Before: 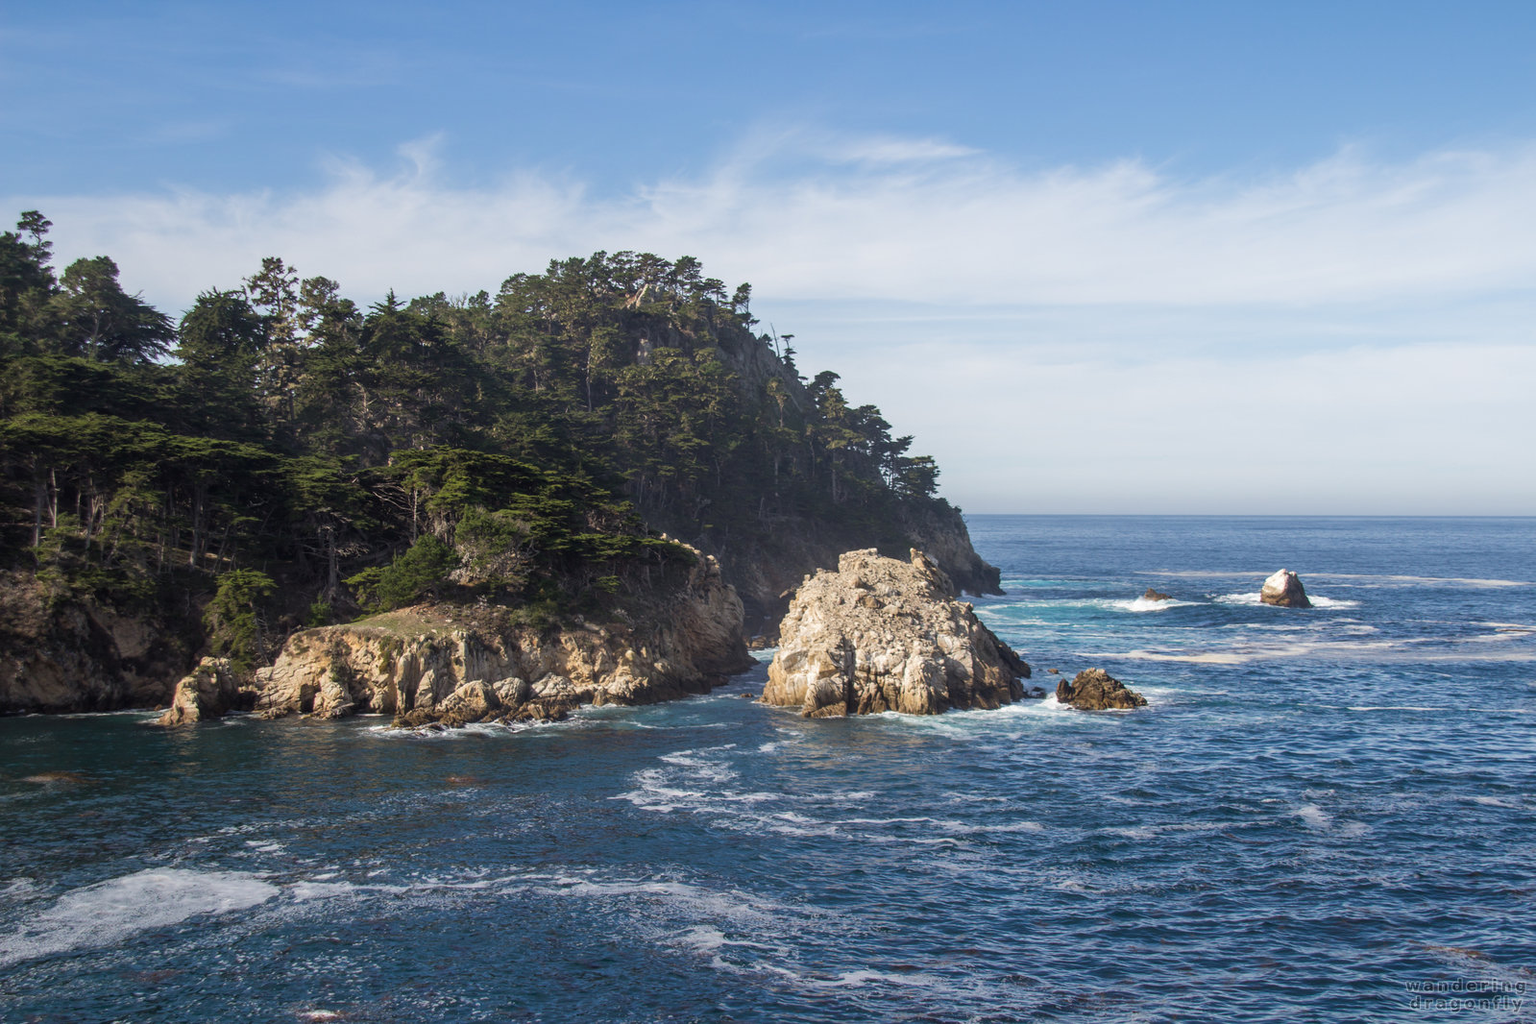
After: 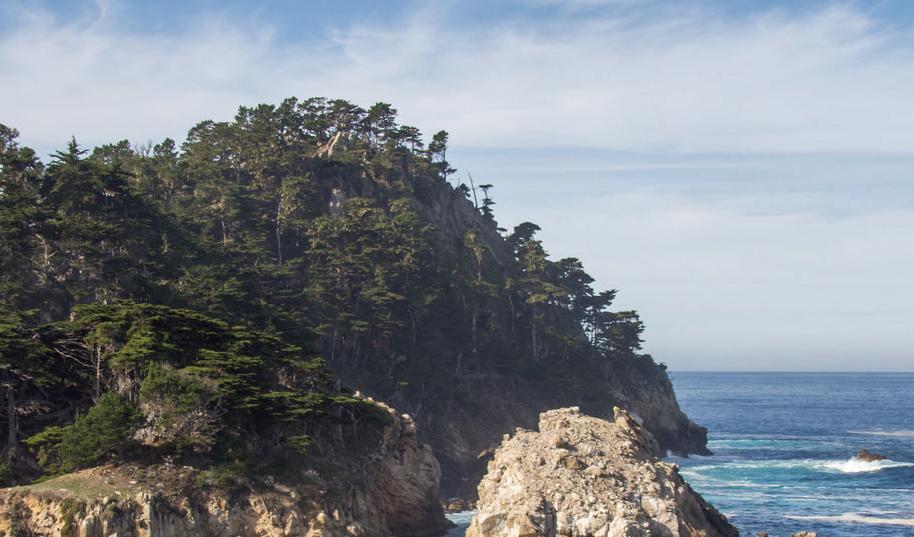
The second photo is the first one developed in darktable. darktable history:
crop: left 20.932%, top 15.471%, right 21.848%, bottom 34.081%
shadows and highlights: shadows 12, white point adjustment 1.2, soften with gaussian
